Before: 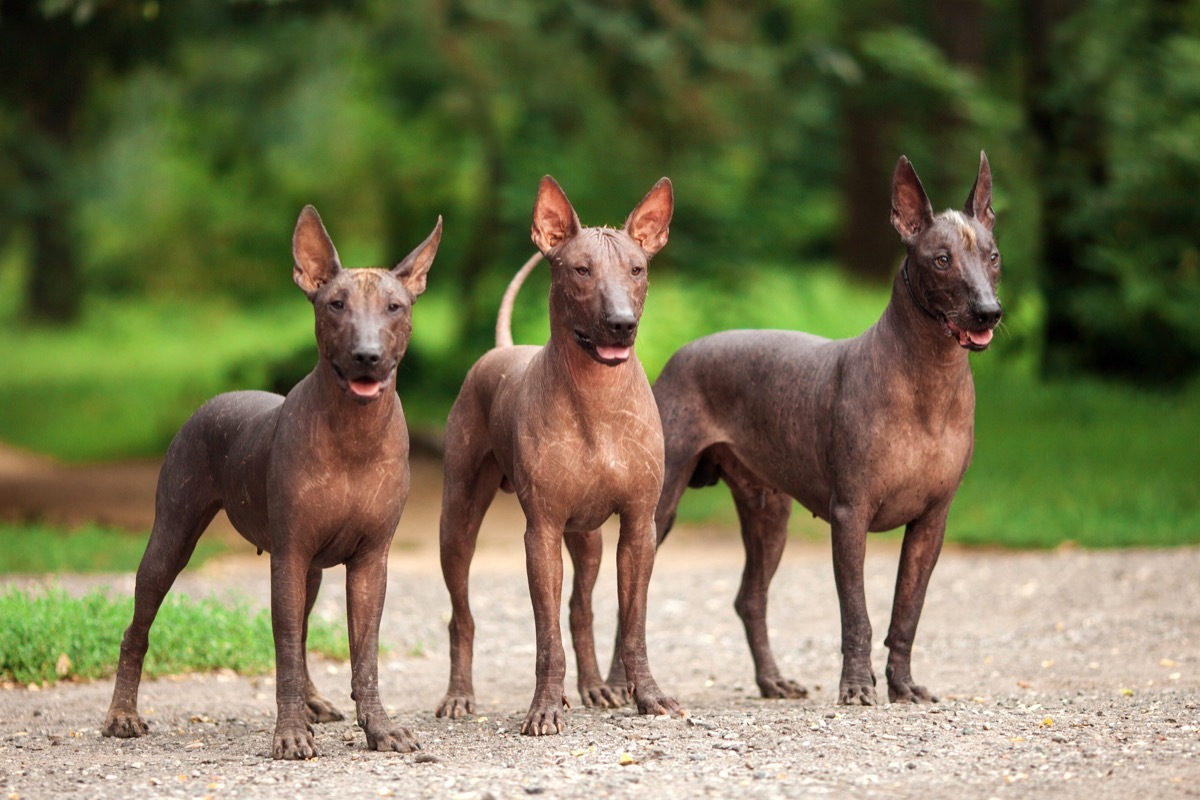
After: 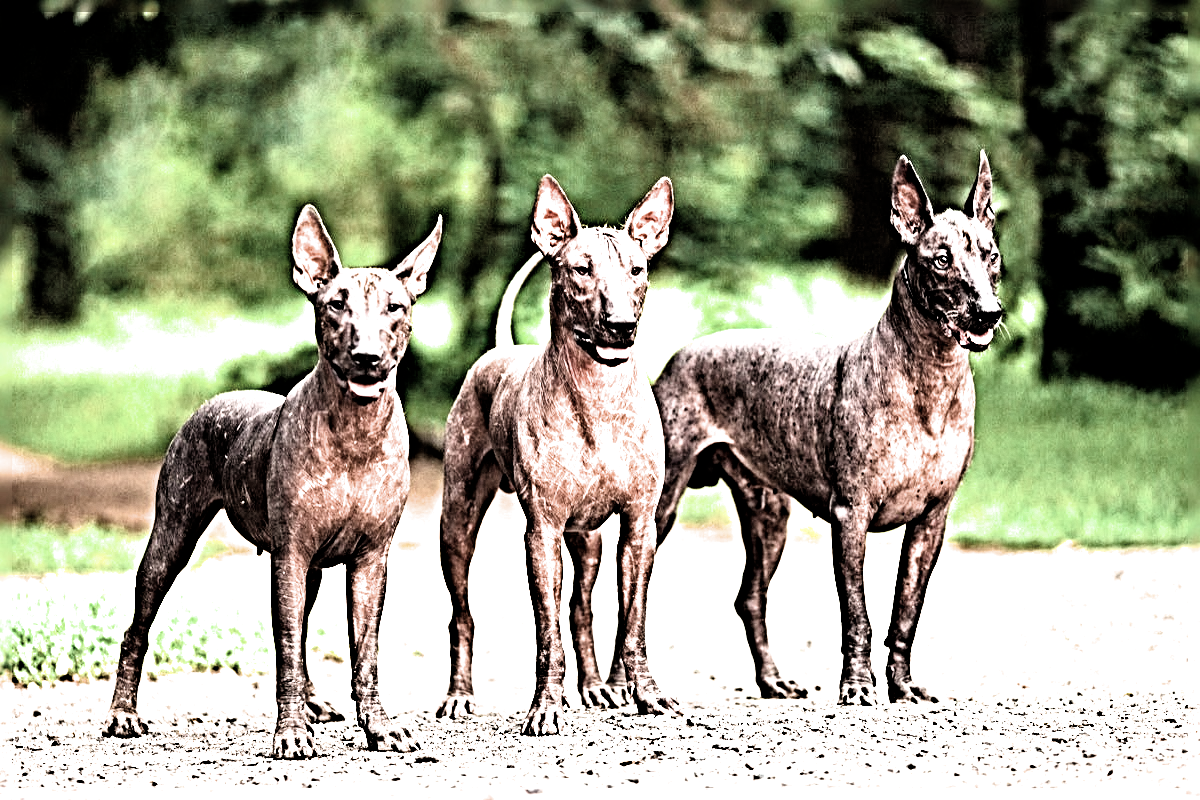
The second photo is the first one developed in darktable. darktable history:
haze removal: compatibility mode true
exposure: black level correction 0, exposure 1.441 EV, compensate highlight preservation false
contrast brightness saturation: contrast 0.103, saturation -0.373
filmic rgb: black relative exposure -3.49 EV, white relative exposure 2.27 EV, hardness 3.41
sharpen: radius 6.257, amount 1.807, threshold 0.021
